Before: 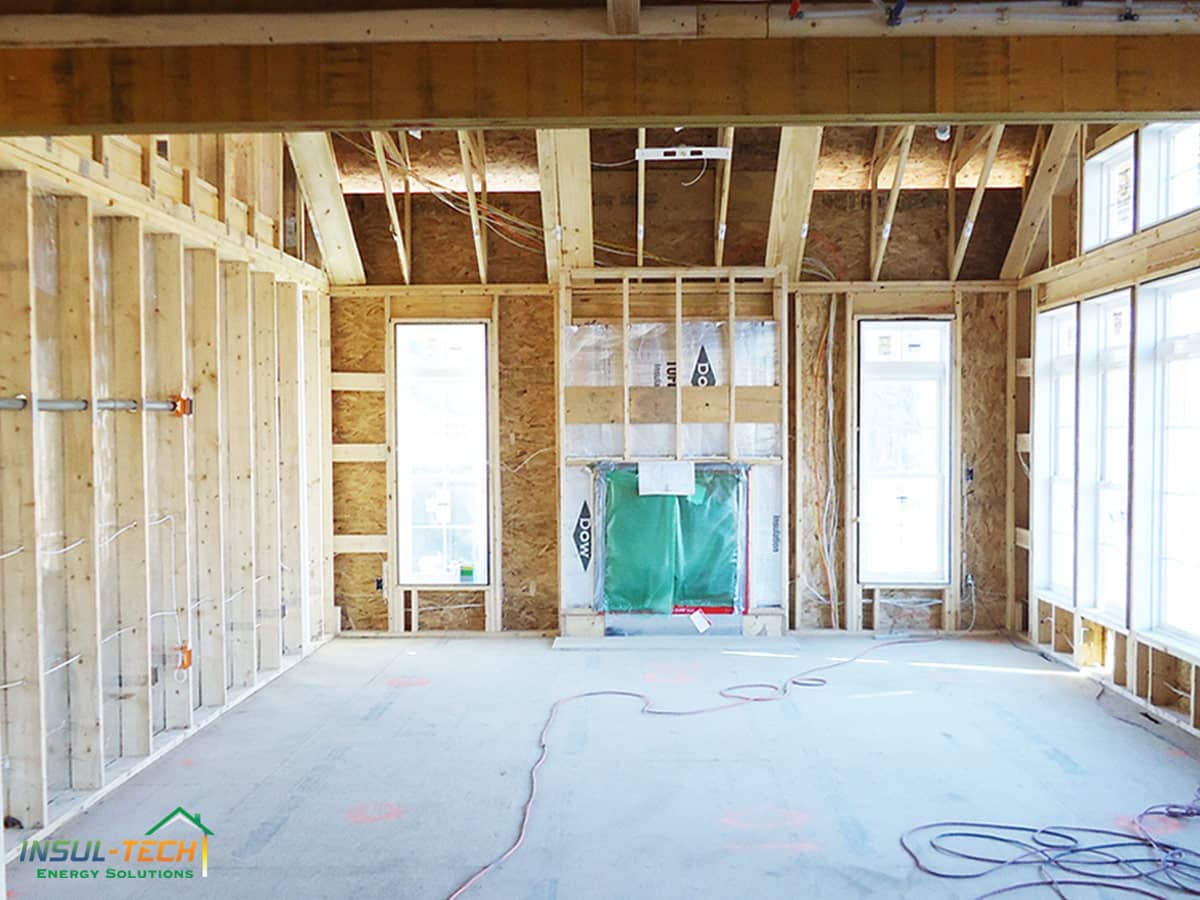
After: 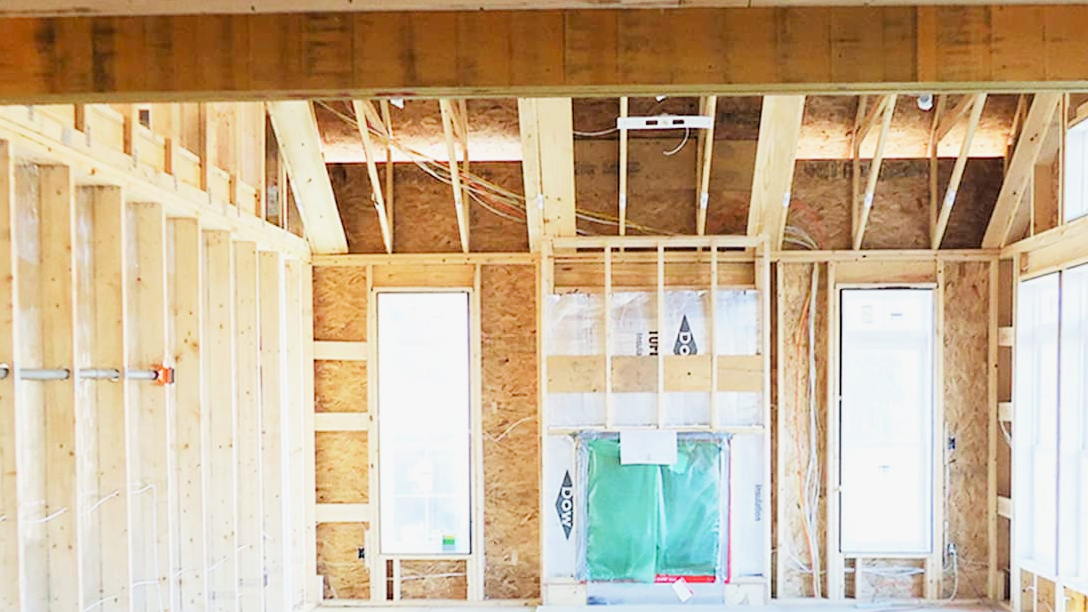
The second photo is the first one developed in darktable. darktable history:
filmic rgb: black relative exposure -7.65 EV, white relative exposure 4.56 EV, hardness 3.61
exposure: black level correction 0.001, exposure 1.3 EV, compensate highlight preservation false
crop: left 1.509%, top 3.452%, right 7.696%, bottom 28.452%
